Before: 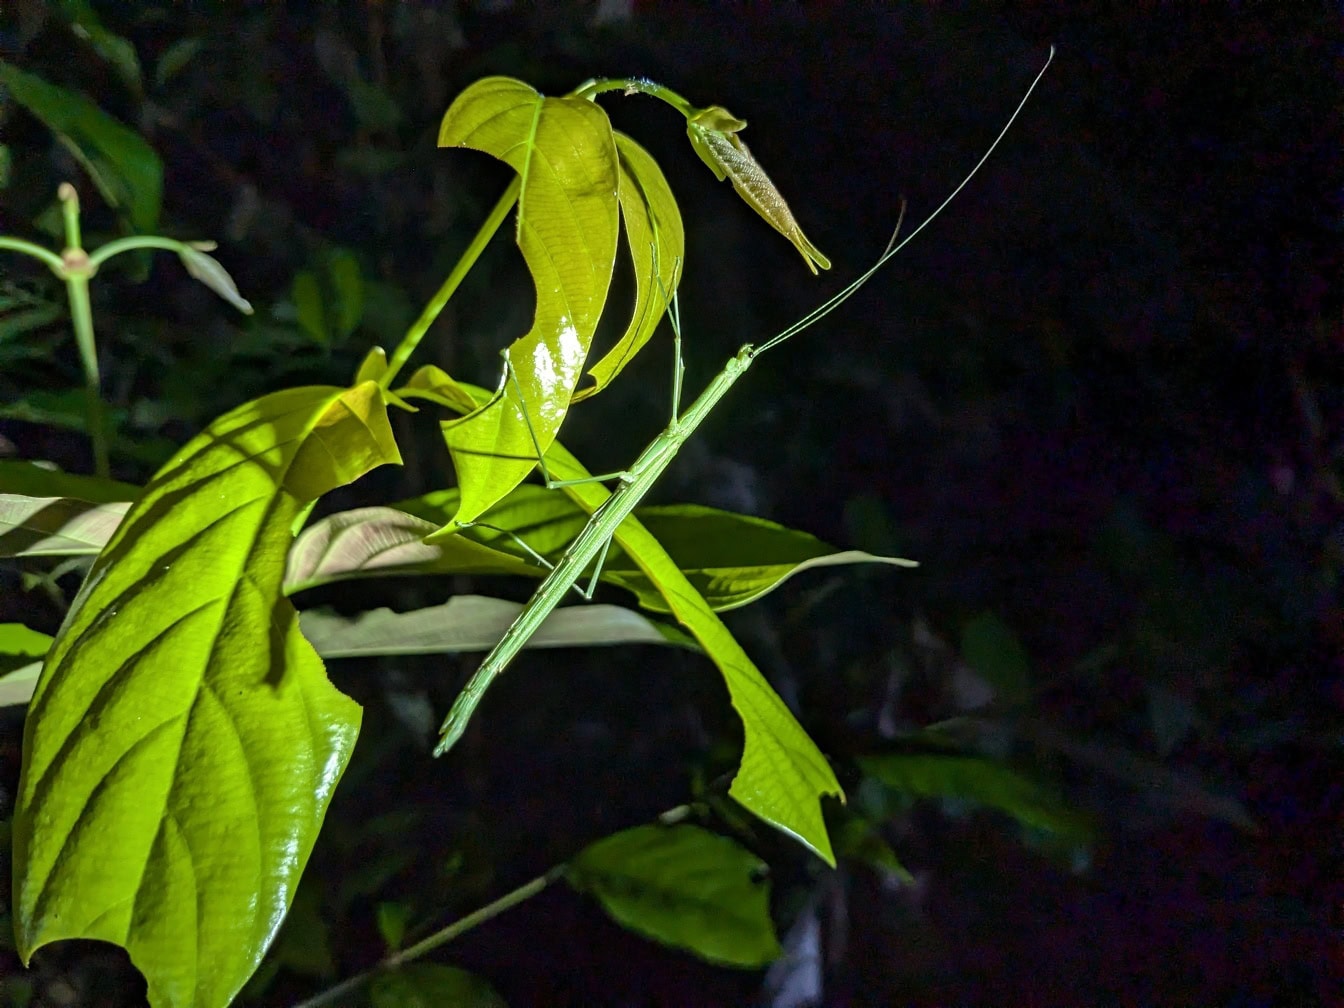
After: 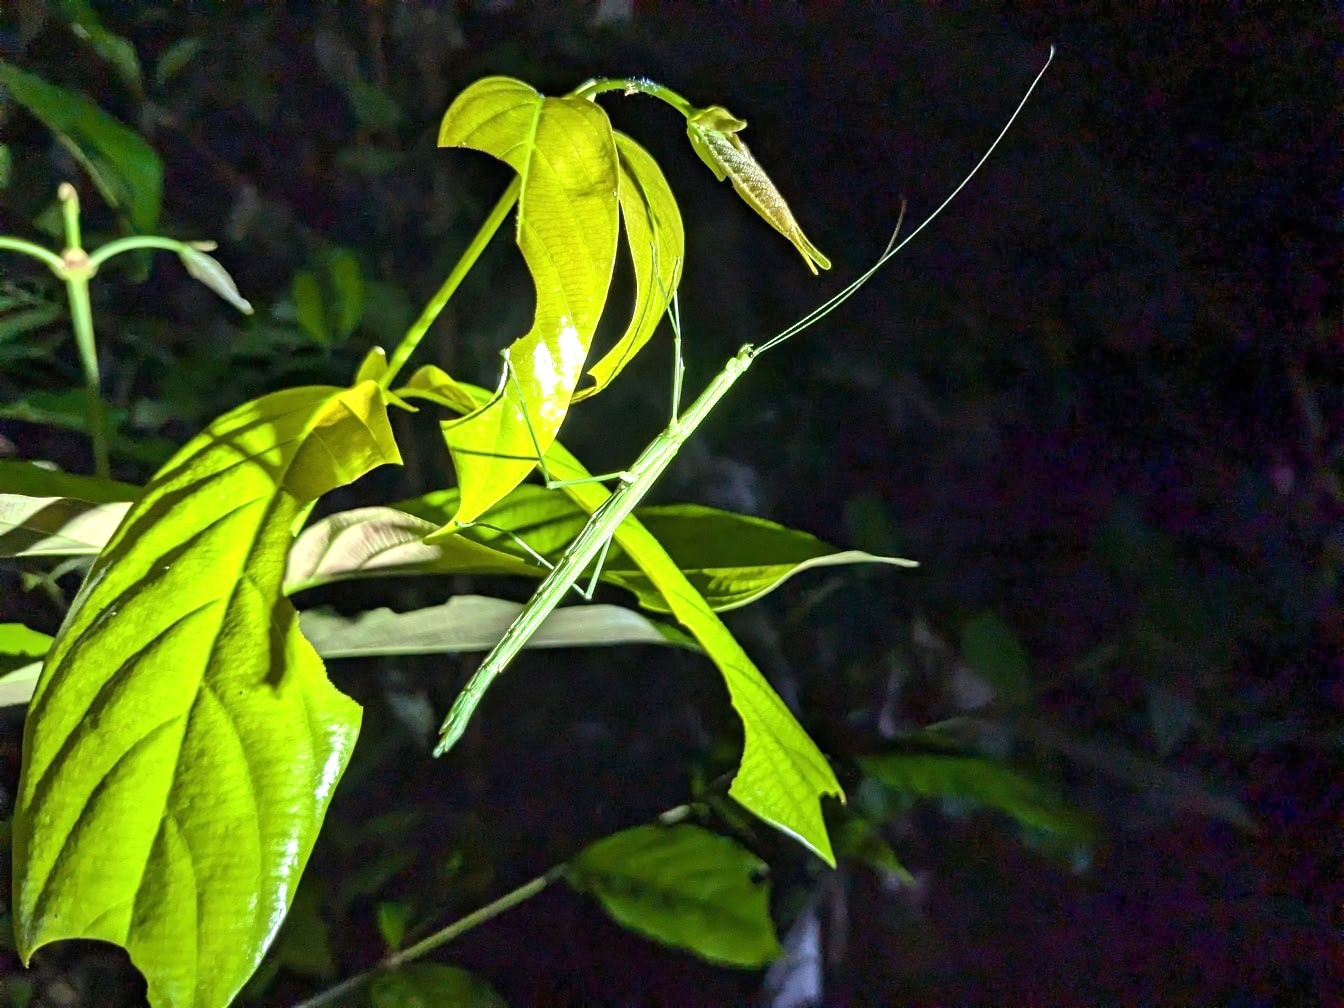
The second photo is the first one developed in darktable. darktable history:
exposure: black level correction 0, exposure 0.854 EV, compensate highlight preservation false
